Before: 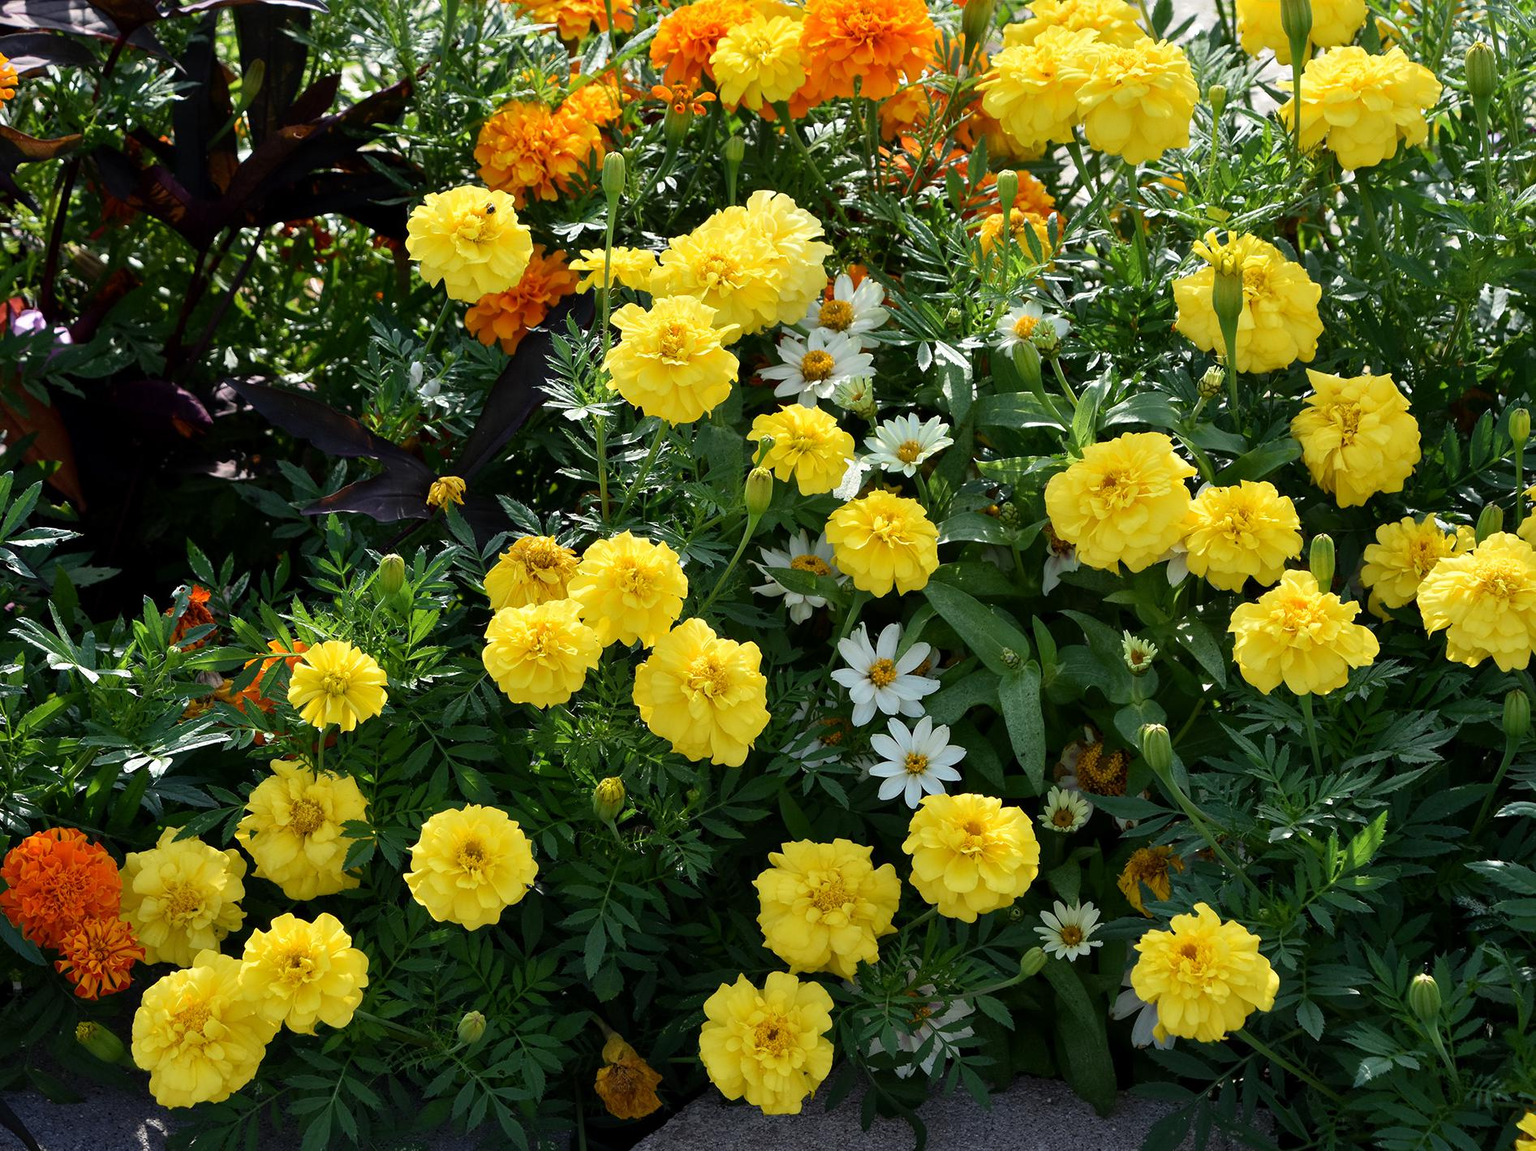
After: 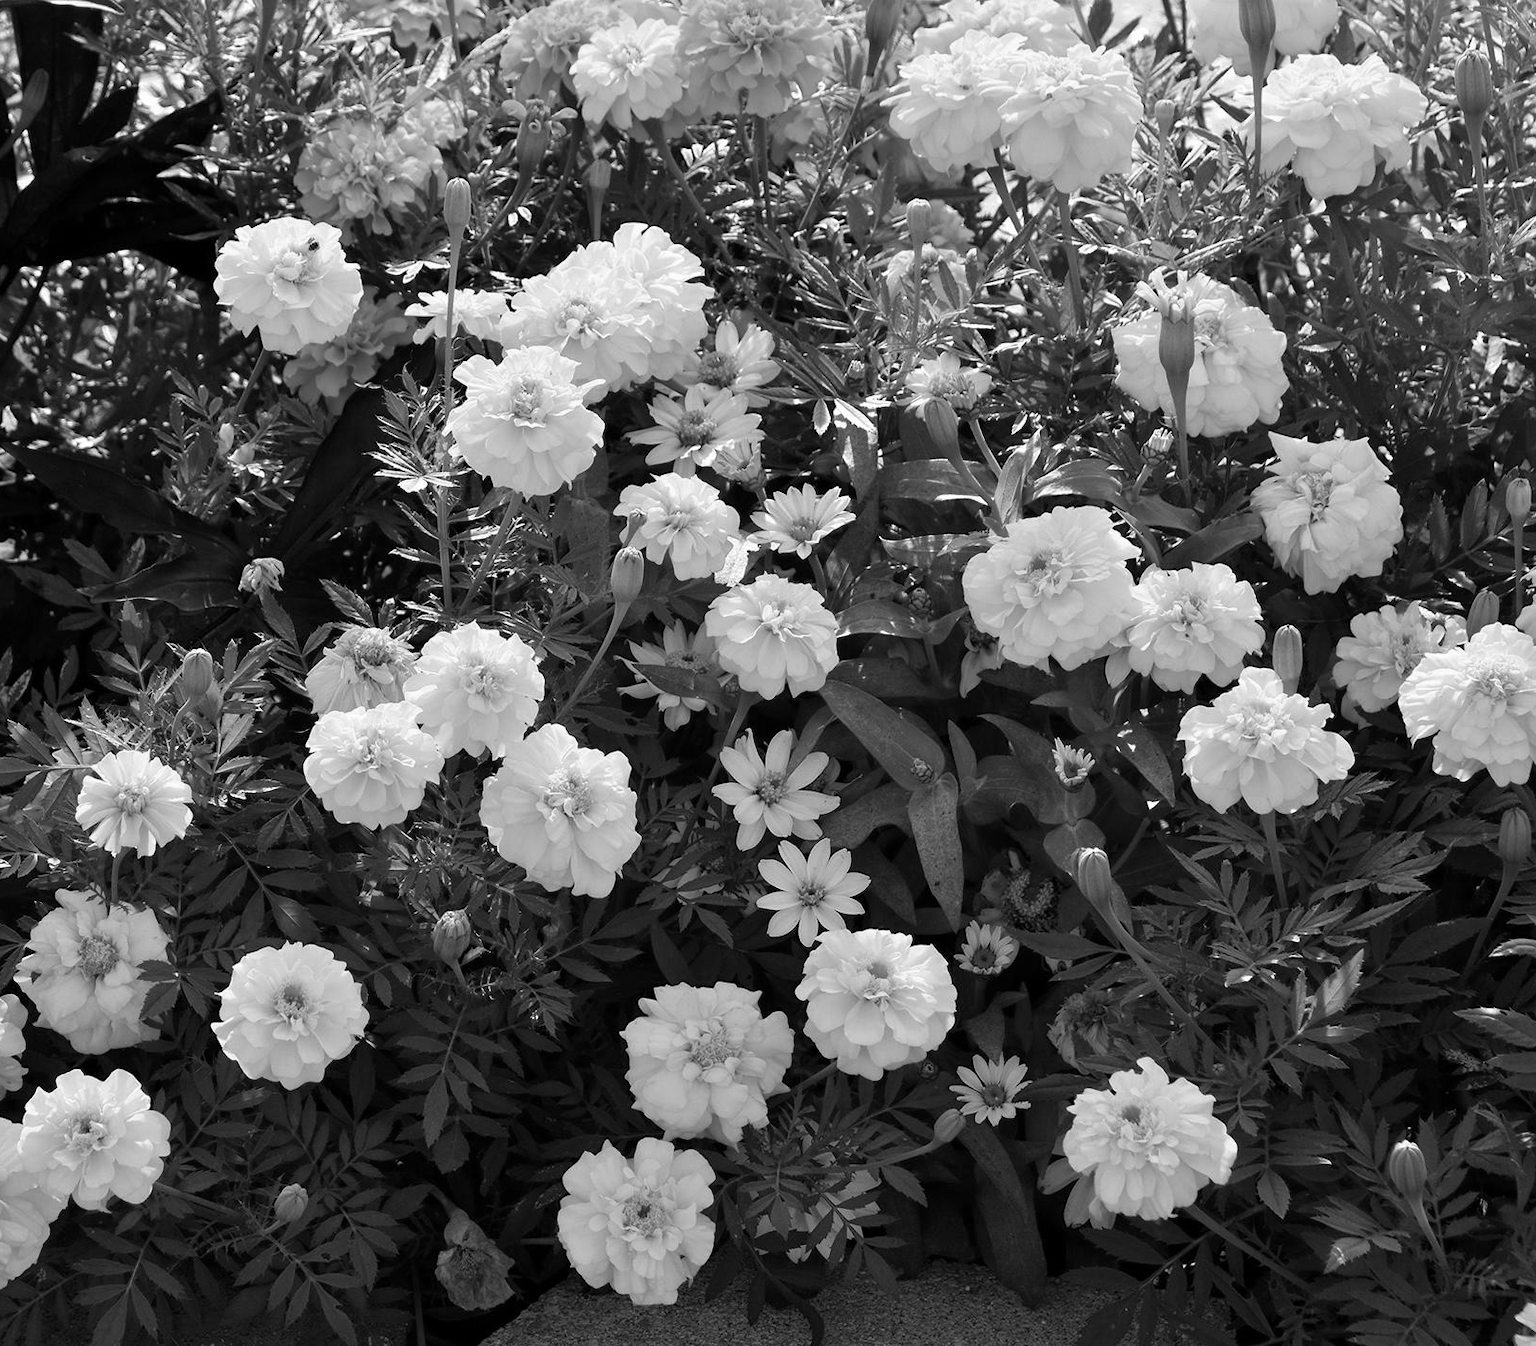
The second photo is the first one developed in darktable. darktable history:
crop and rotate: left 14.584%
monochrome: a 32, b 64, size 2.3, highlights 1
